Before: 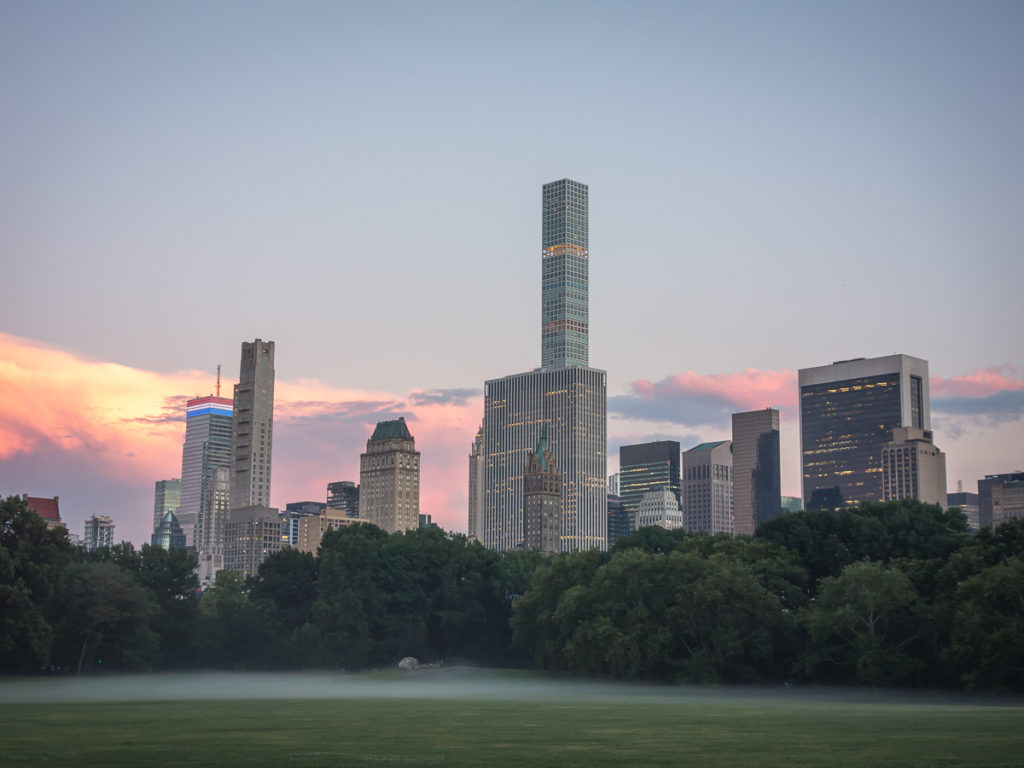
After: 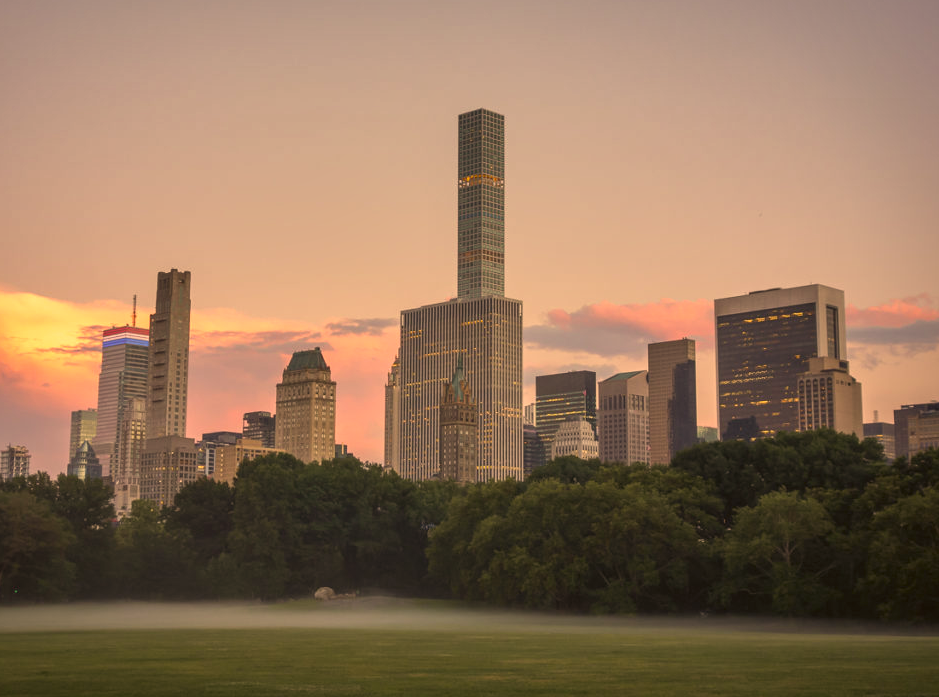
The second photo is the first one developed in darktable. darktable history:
color correction: highlights a* 17.94, highlights b* 35.39, shadows a* 1.48, shadows b* 6.42, saturation 1.01
shadows and highlights: radius 108.52, shadows 23.73, highlights -59.32, low approximation 0.01, soften with gaussian
crop and rotate: left 8.262%, top 9.226%
